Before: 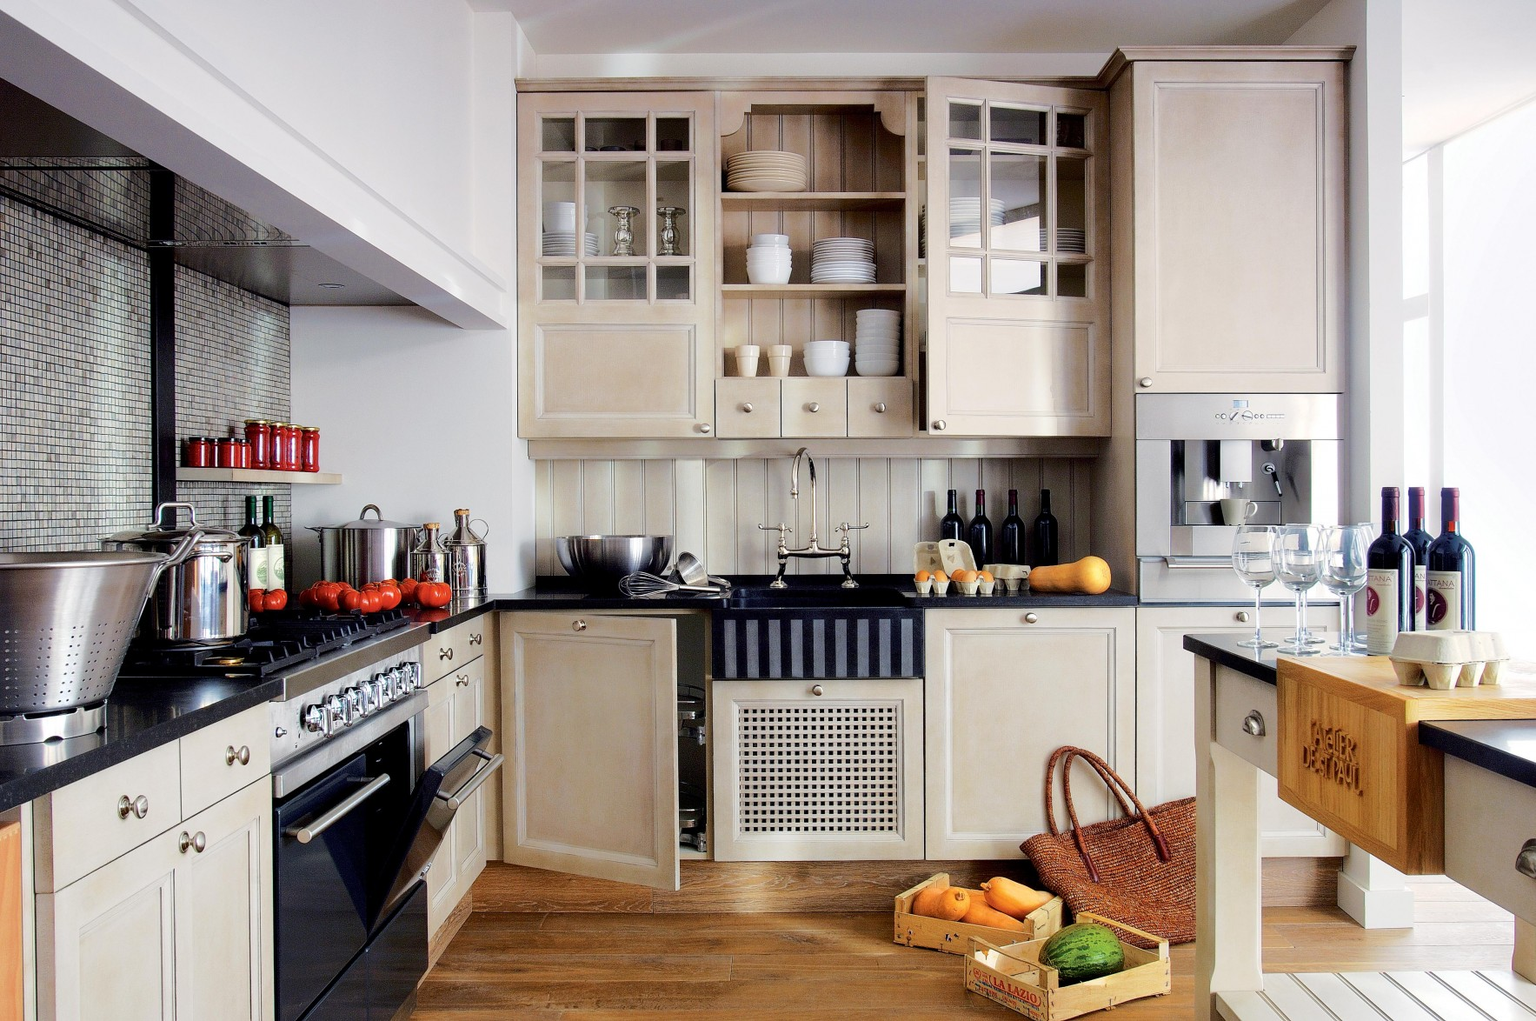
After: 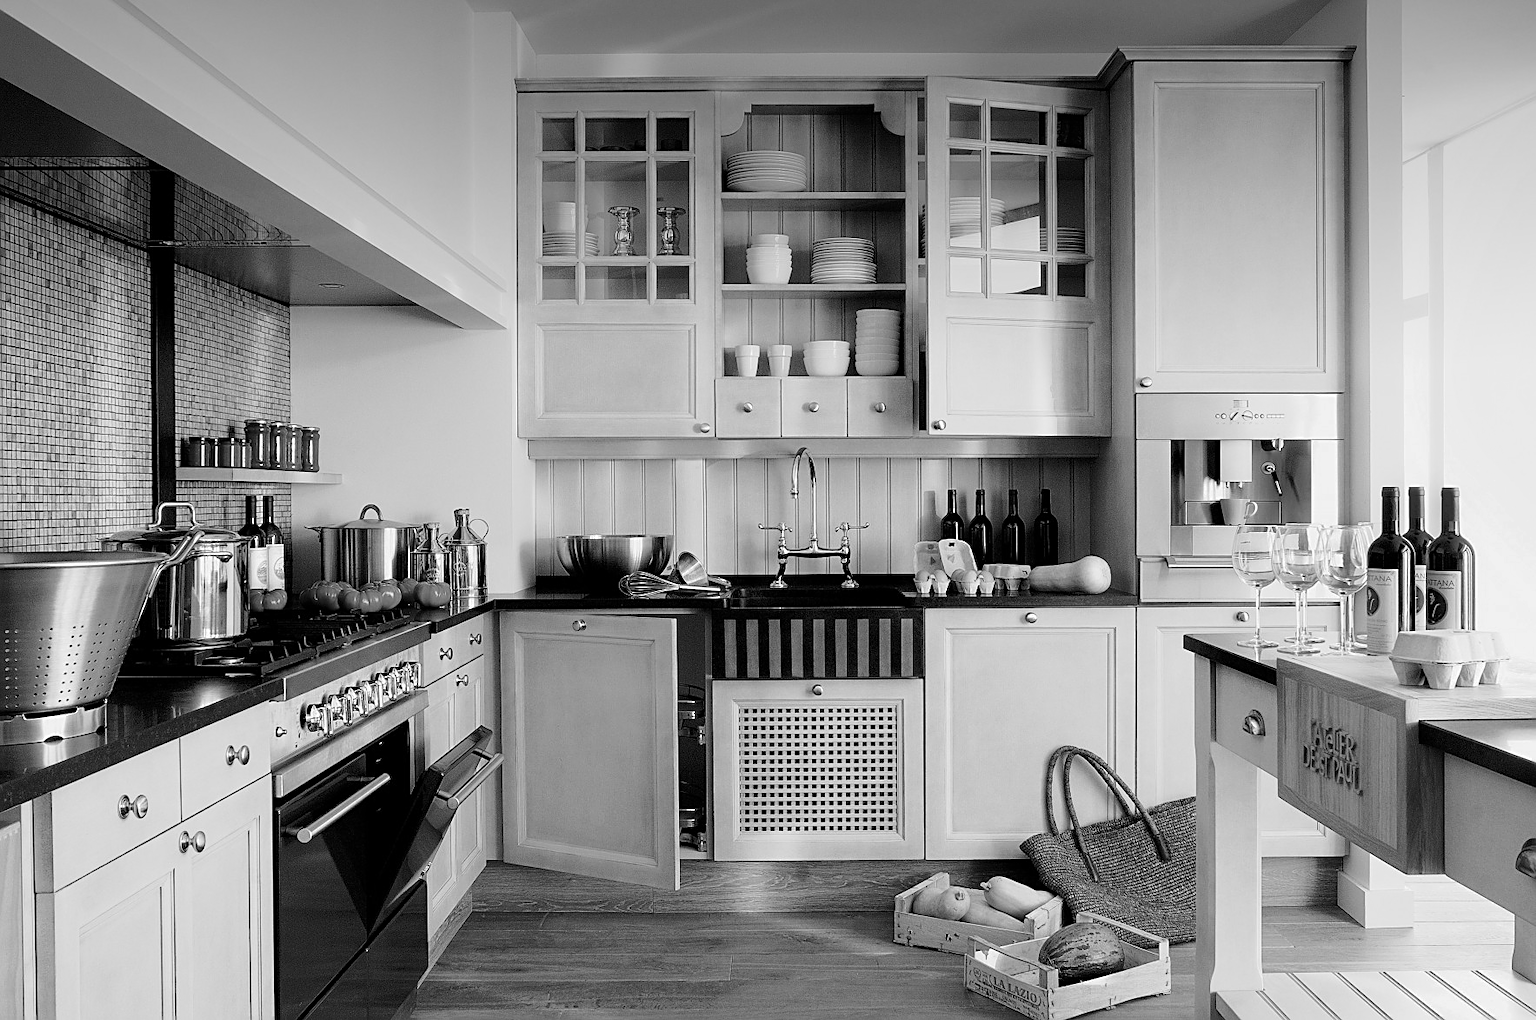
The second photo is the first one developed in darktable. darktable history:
shadows and highlights: shadows 0, highlights 40
white balance: red 1.05, blue 1.072
monochrome: a -71.75, b 75.82
graduated density: density 2.02 EV, hardness 44%, rotation 0.374°, offset 8.21, hue 208.8°, saturation 97%
sharpen: on, module defaults
